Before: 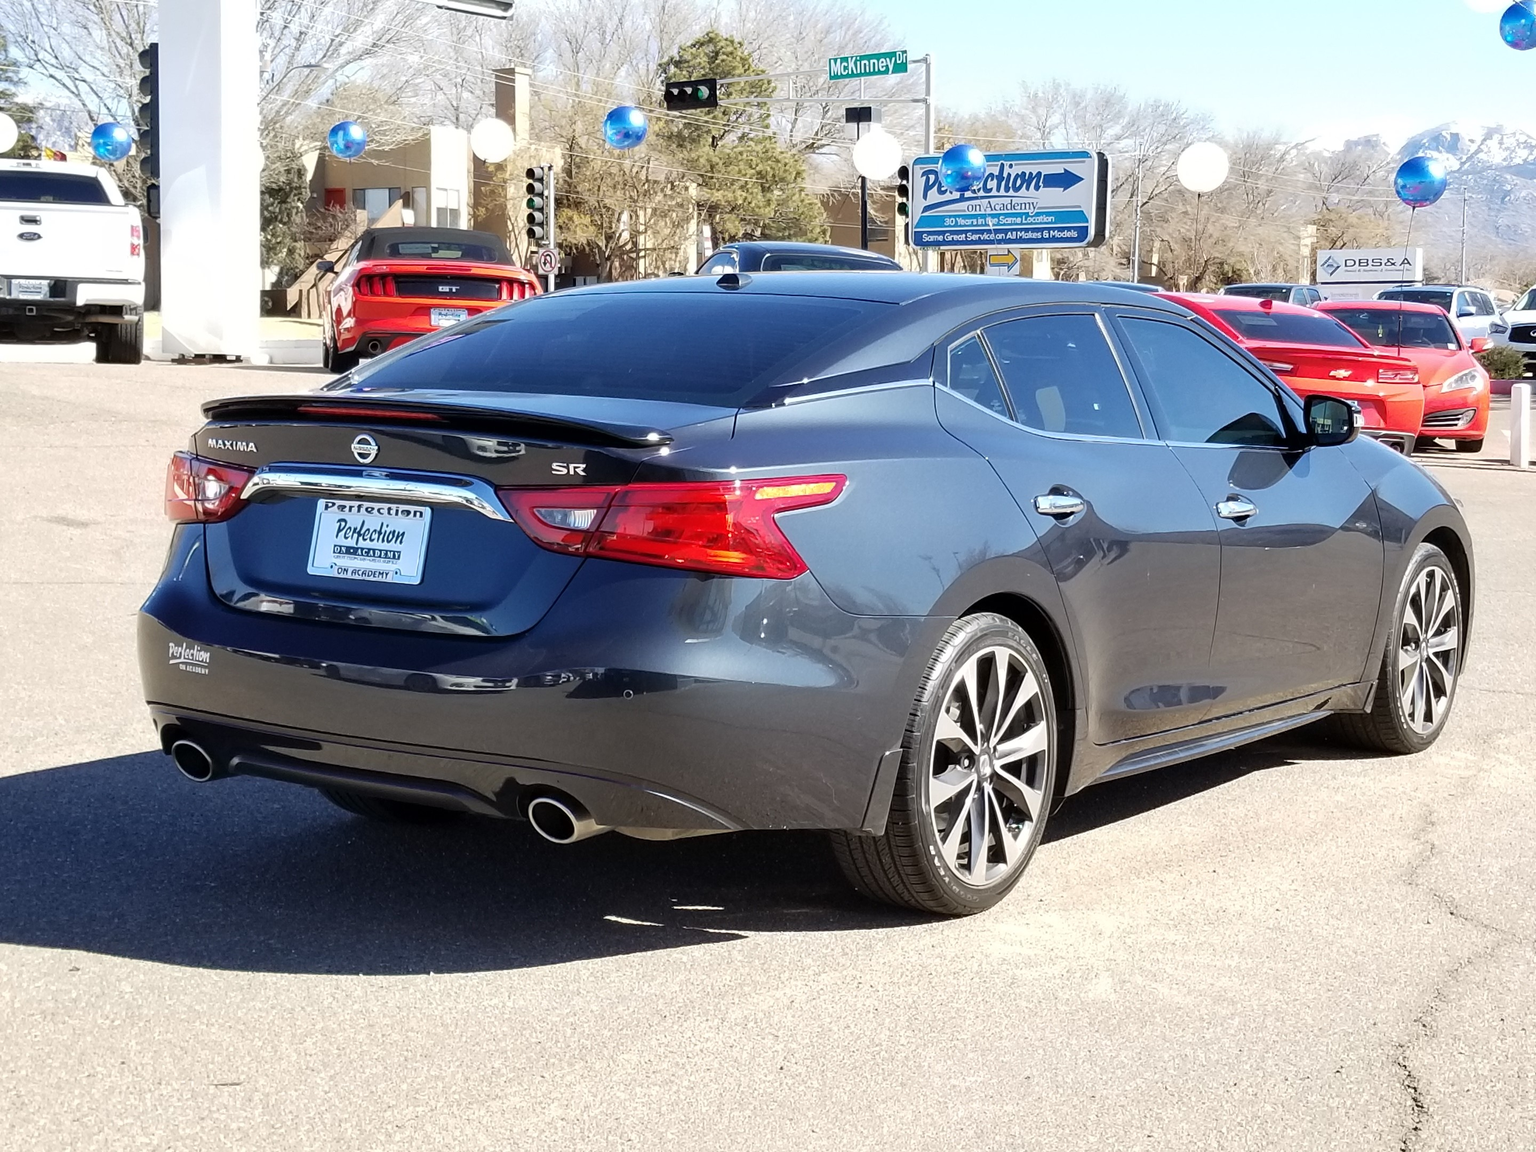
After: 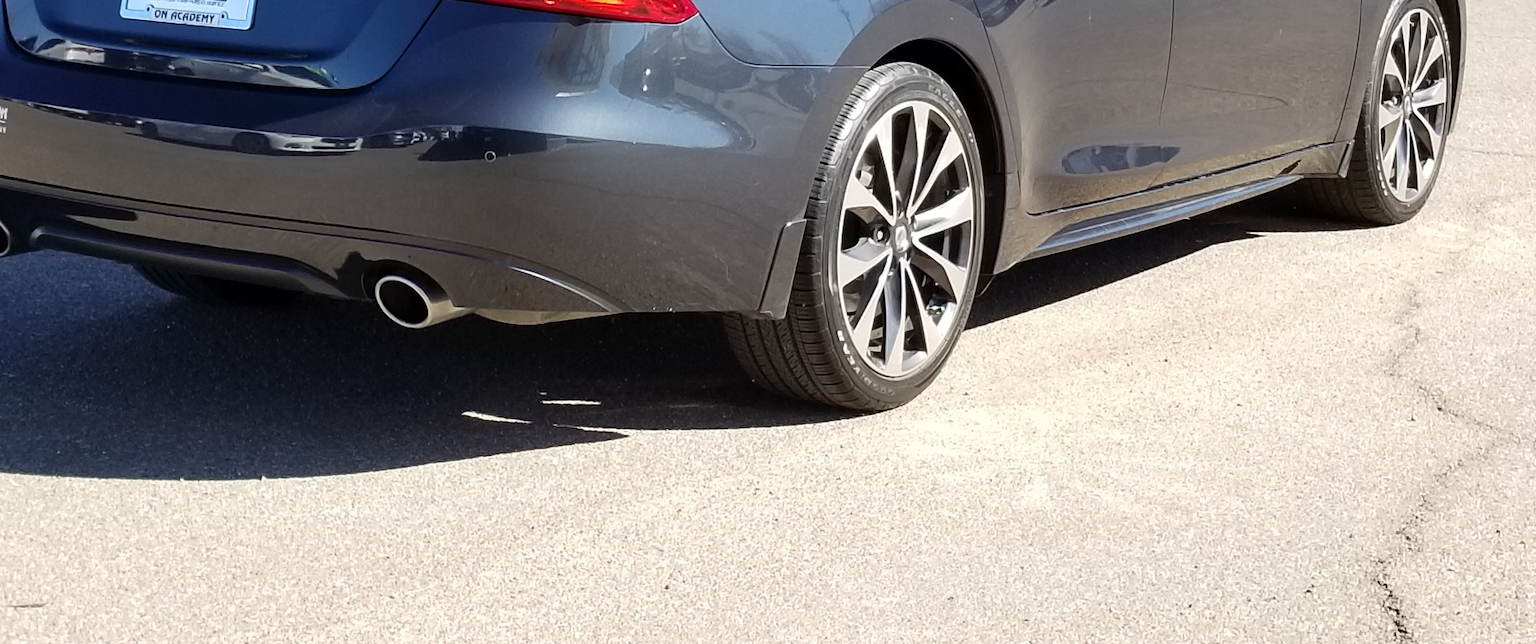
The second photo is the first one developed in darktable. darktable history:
crop and rotate: left 13.255%, top 48.552%, bottom 2.921%
